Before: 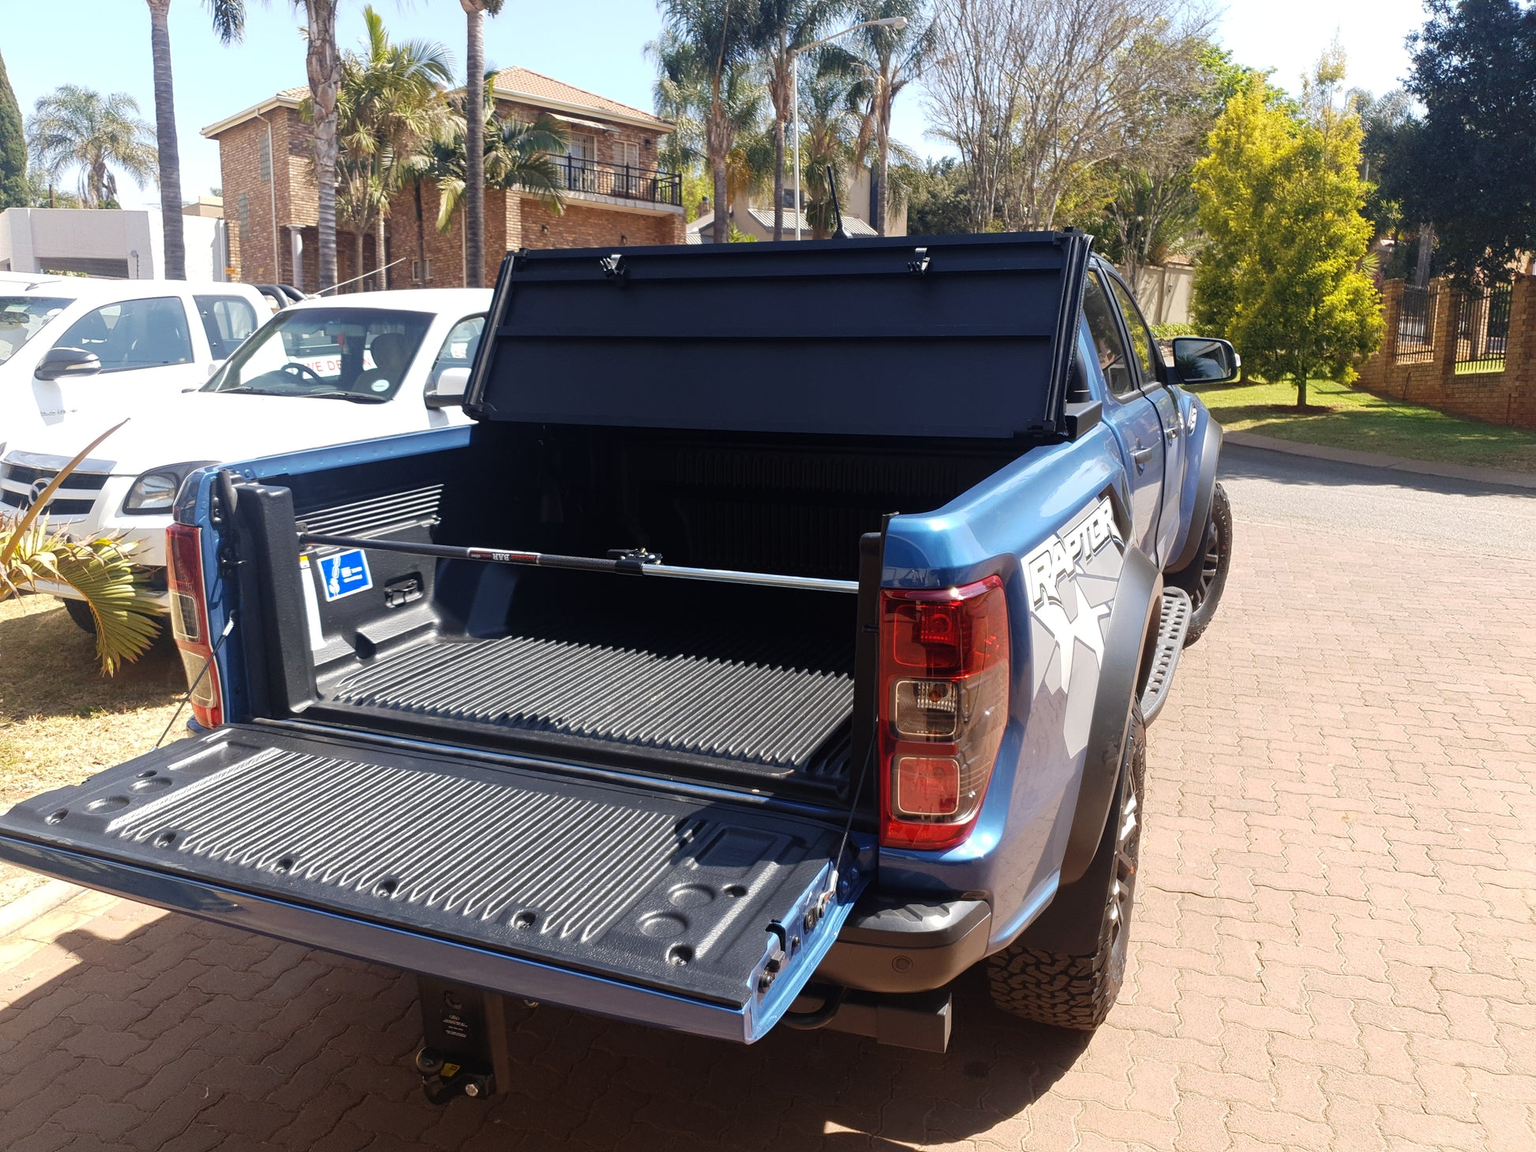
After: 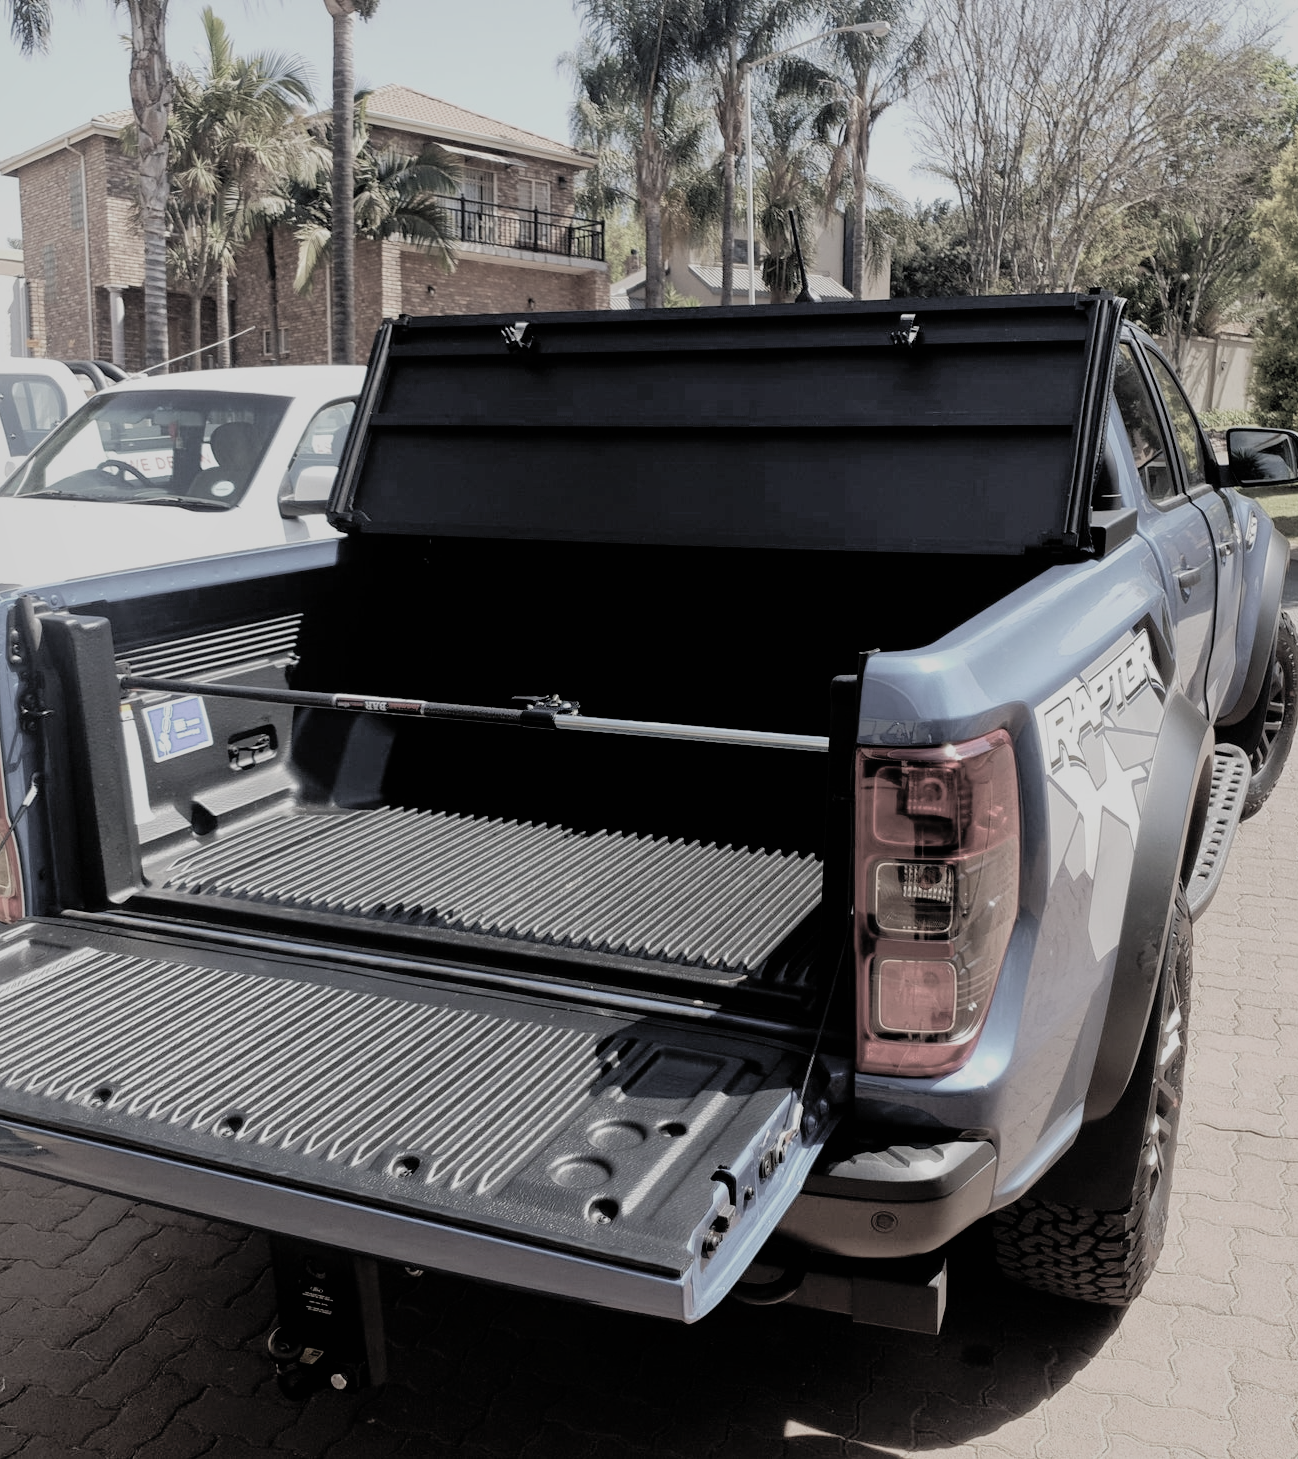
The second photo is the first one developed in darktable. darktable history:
shadows and highlights: on, module defaults
tone equalizer: on, module defaults
crop and rotate: left 13.33%, right 19.967%
filmic rgb: black relative exposure -5.04 EV, white relative exposure 3.97 EV, threshold 2.95 EV, hardness 2.88, contrast 1.198, highlights saturation mix -30.46%, color science v4 (2020), enable highlight reconstruction true
